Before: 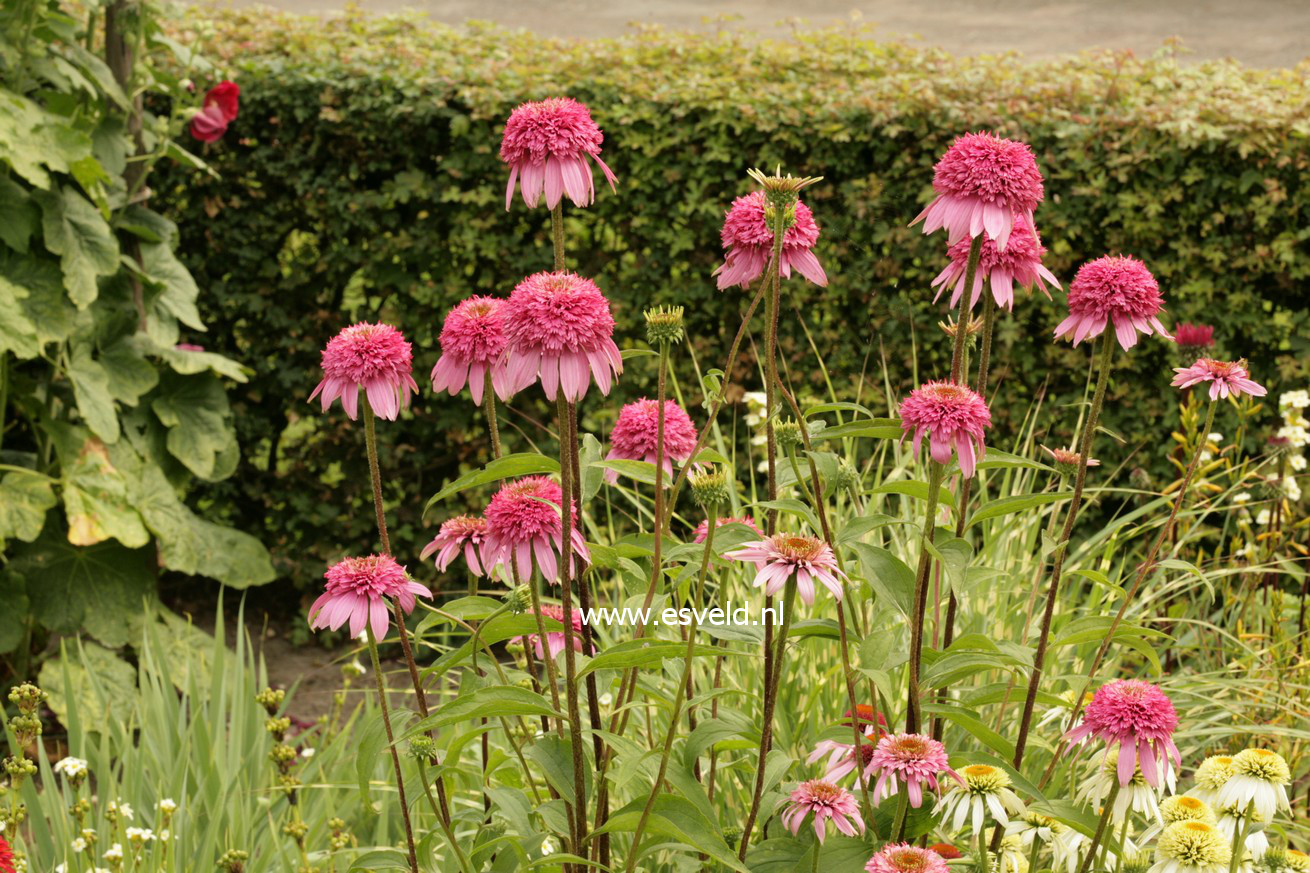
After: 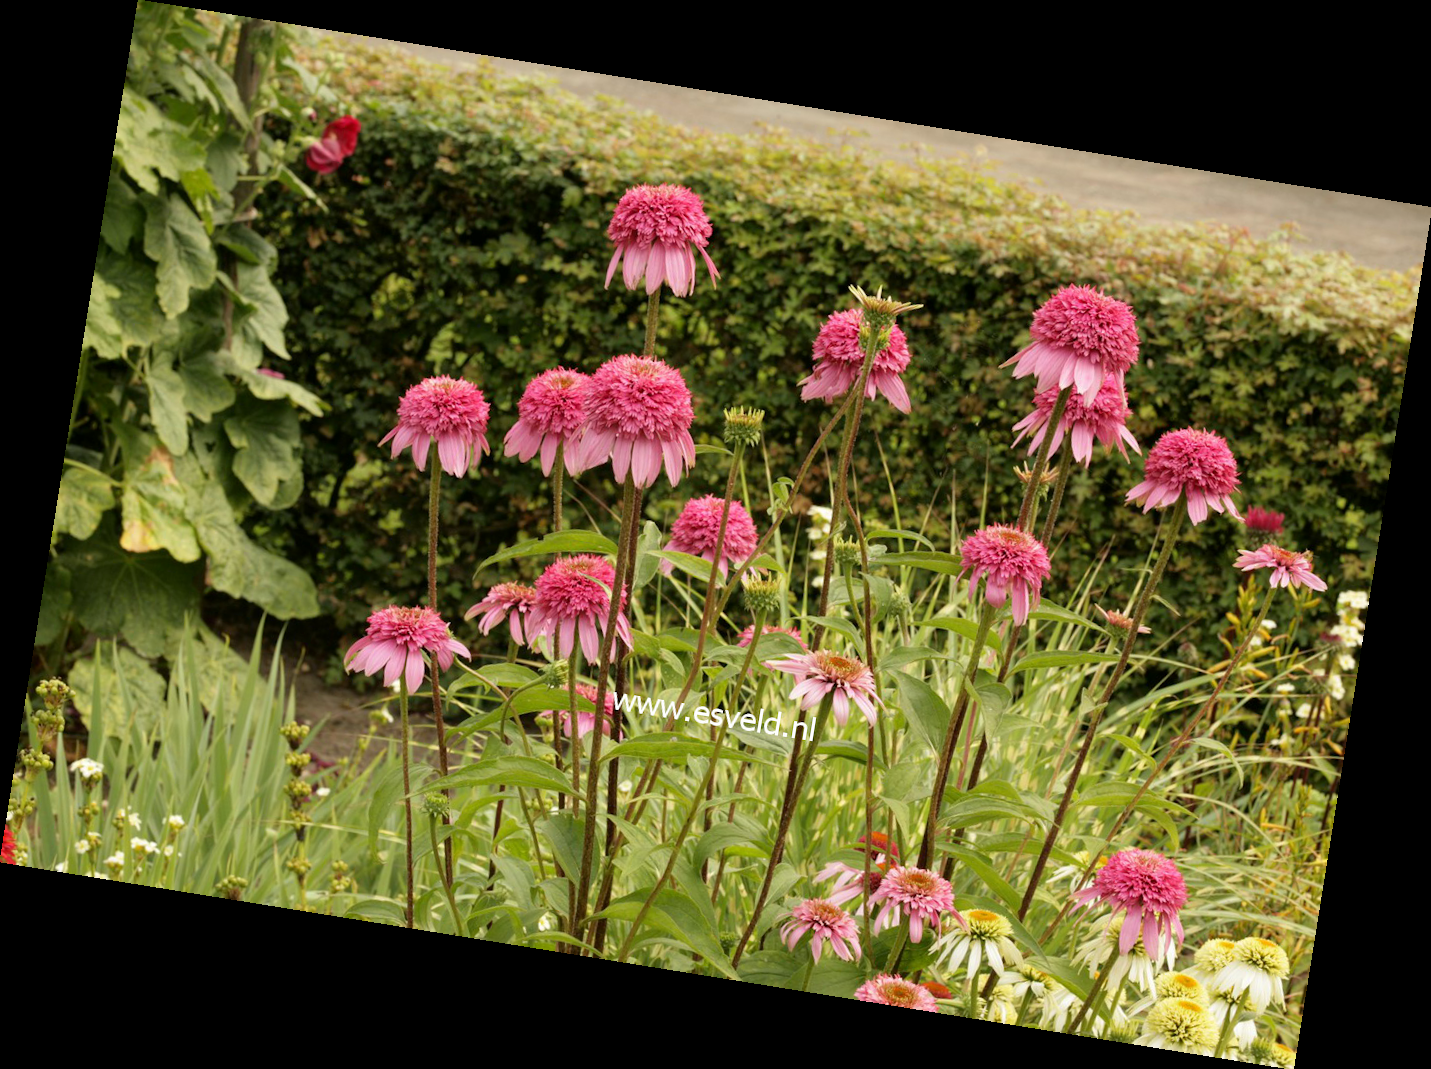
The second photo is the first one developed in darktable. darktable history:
rotate and perspective: rotation 9.12°, automatic cropping off
exposure: black level correction 0.001, compensate highlight preservation false
